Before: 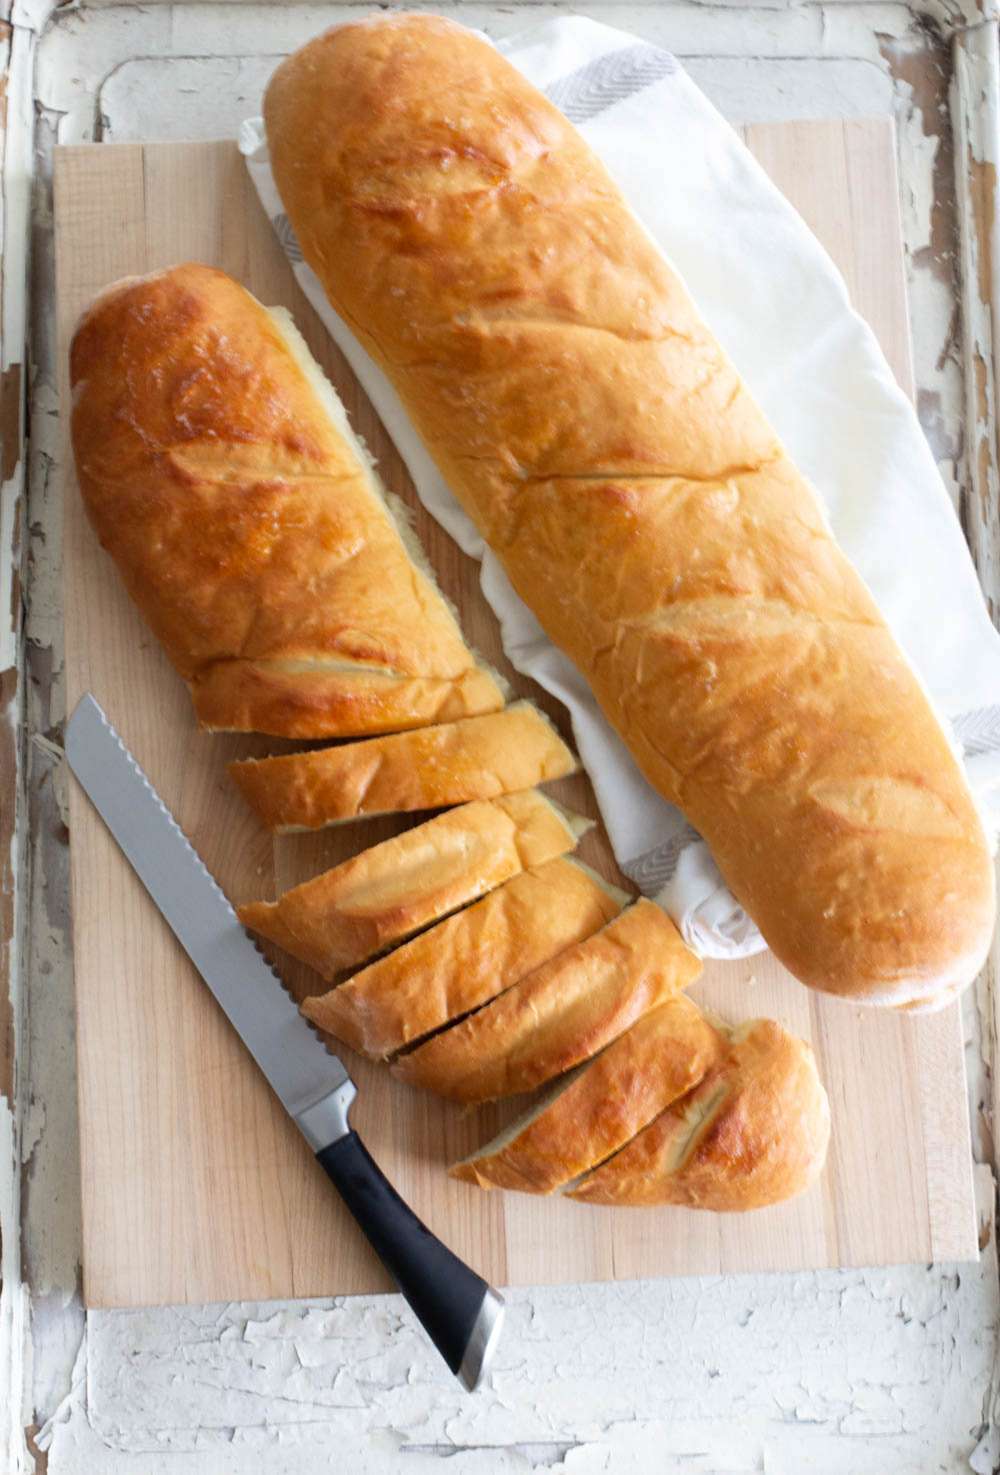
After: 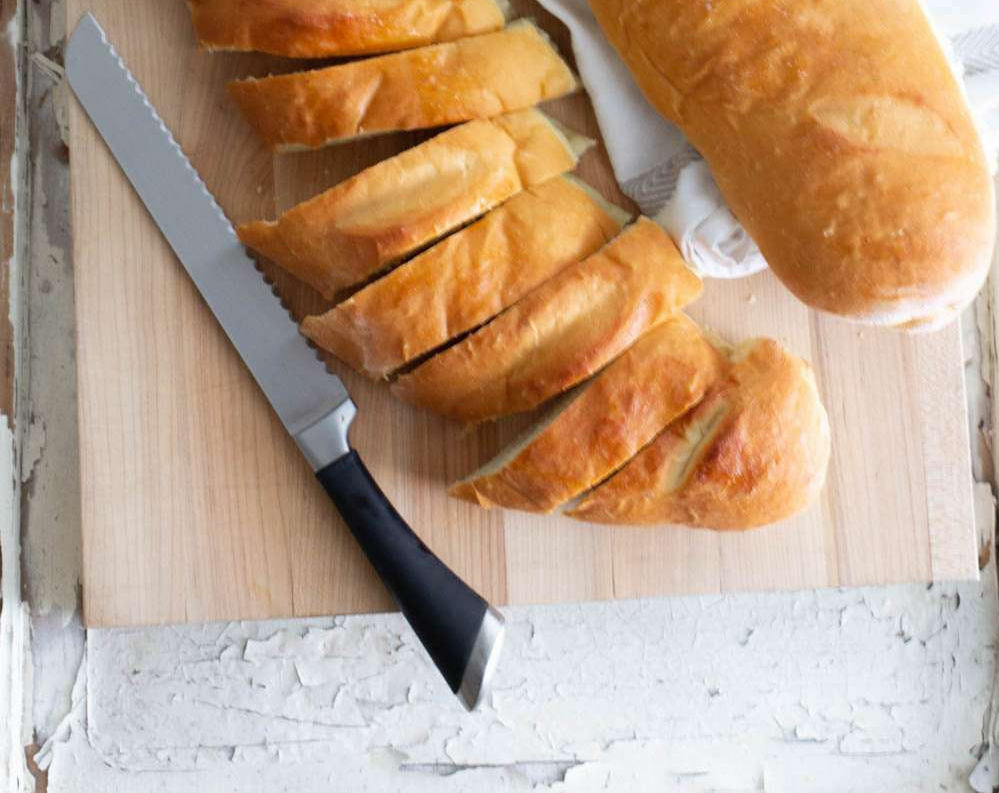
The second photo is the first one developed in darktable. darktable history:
local contrast: mode bilateral grid, contrast 100, coarseness 100, detail 94%, midtone range 0.2
crop and rotate: top 46.237%
